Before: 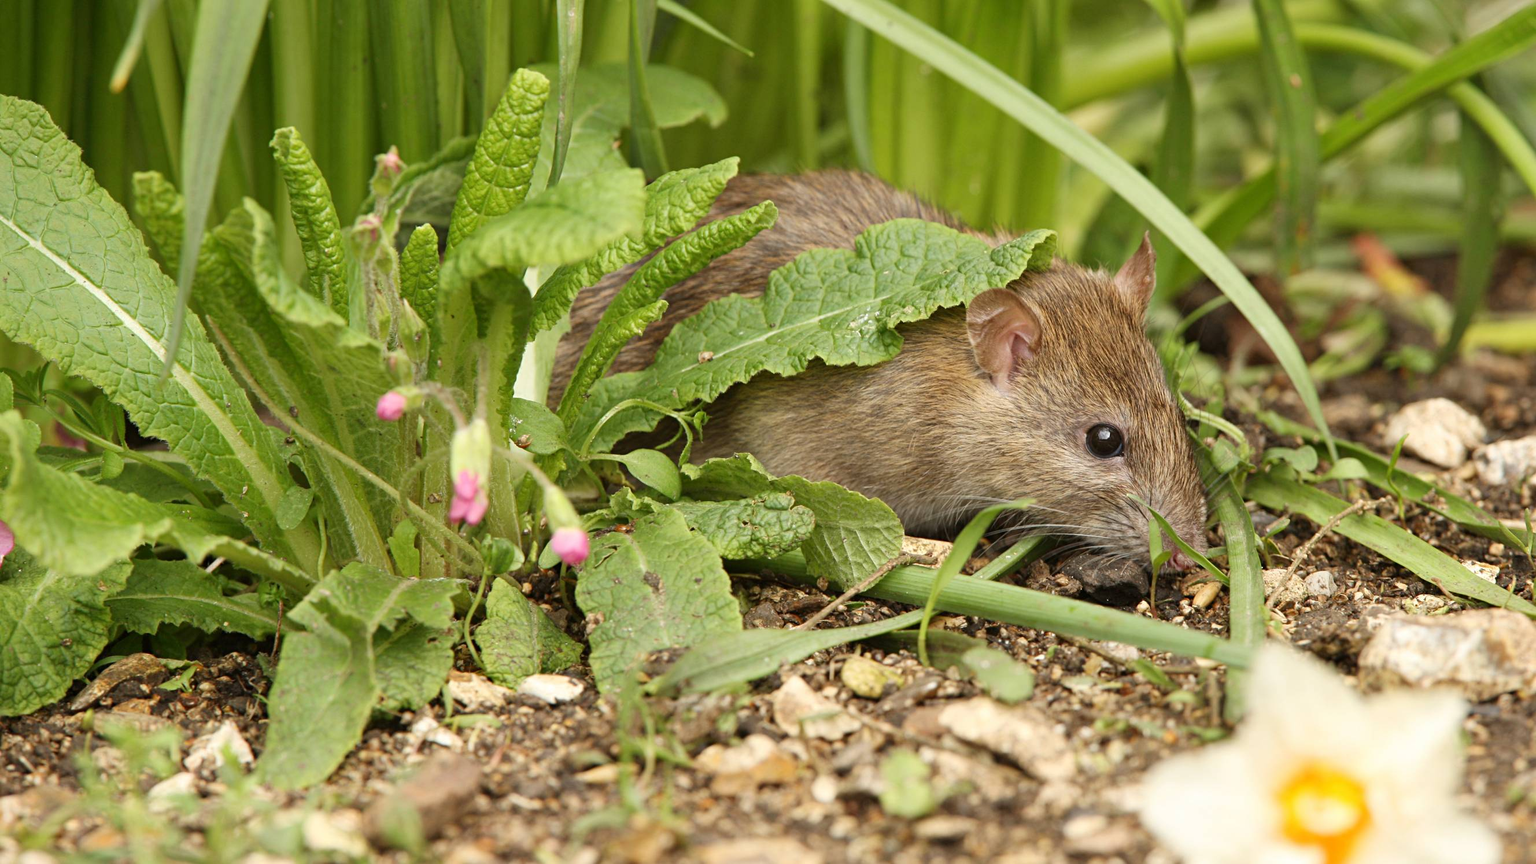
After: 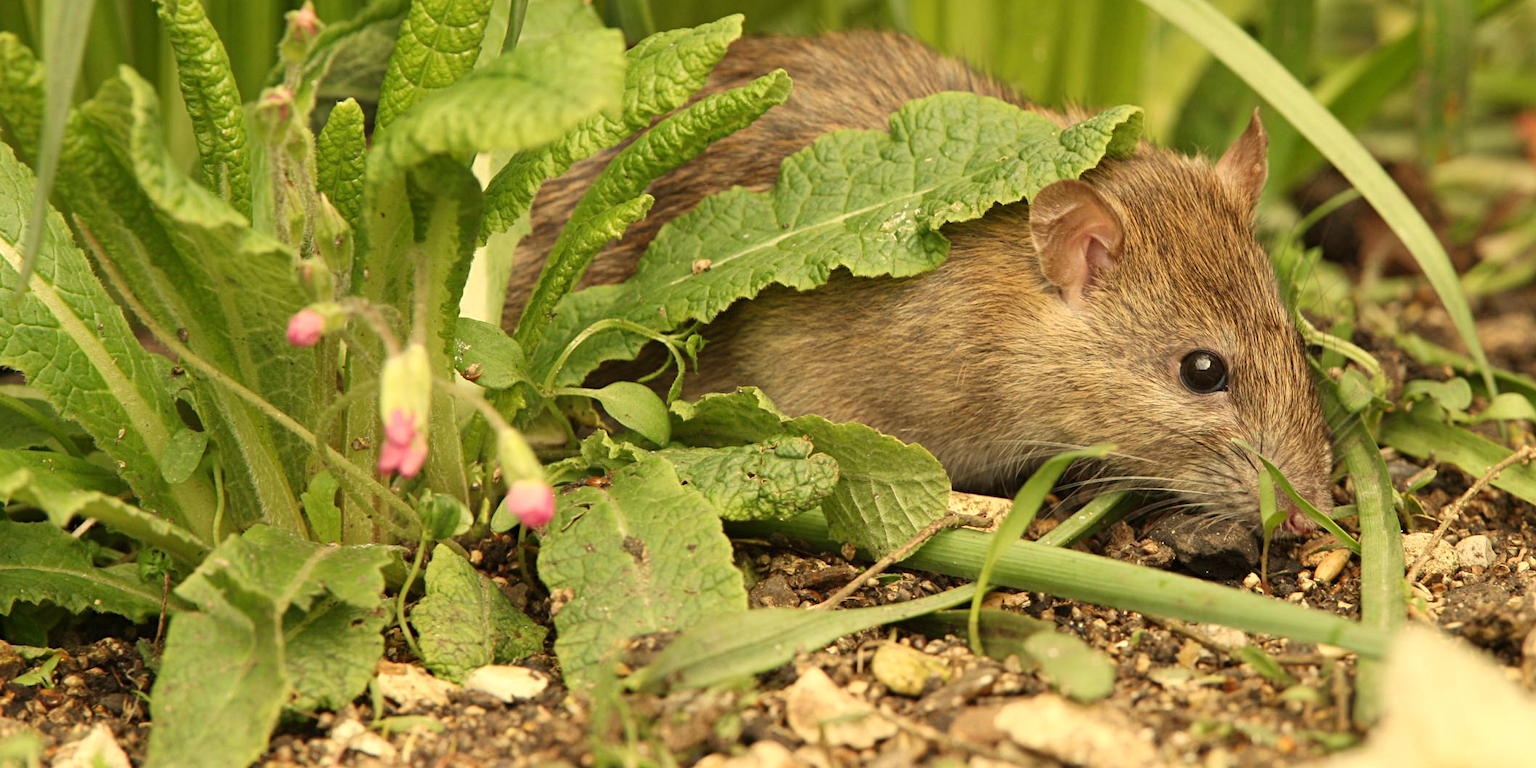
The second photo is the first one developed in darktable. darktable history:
white balance: red 1.08, blue 0.791
crop: left 9.712%, top 16.928%, right 10.845%, bottom 12.332%
